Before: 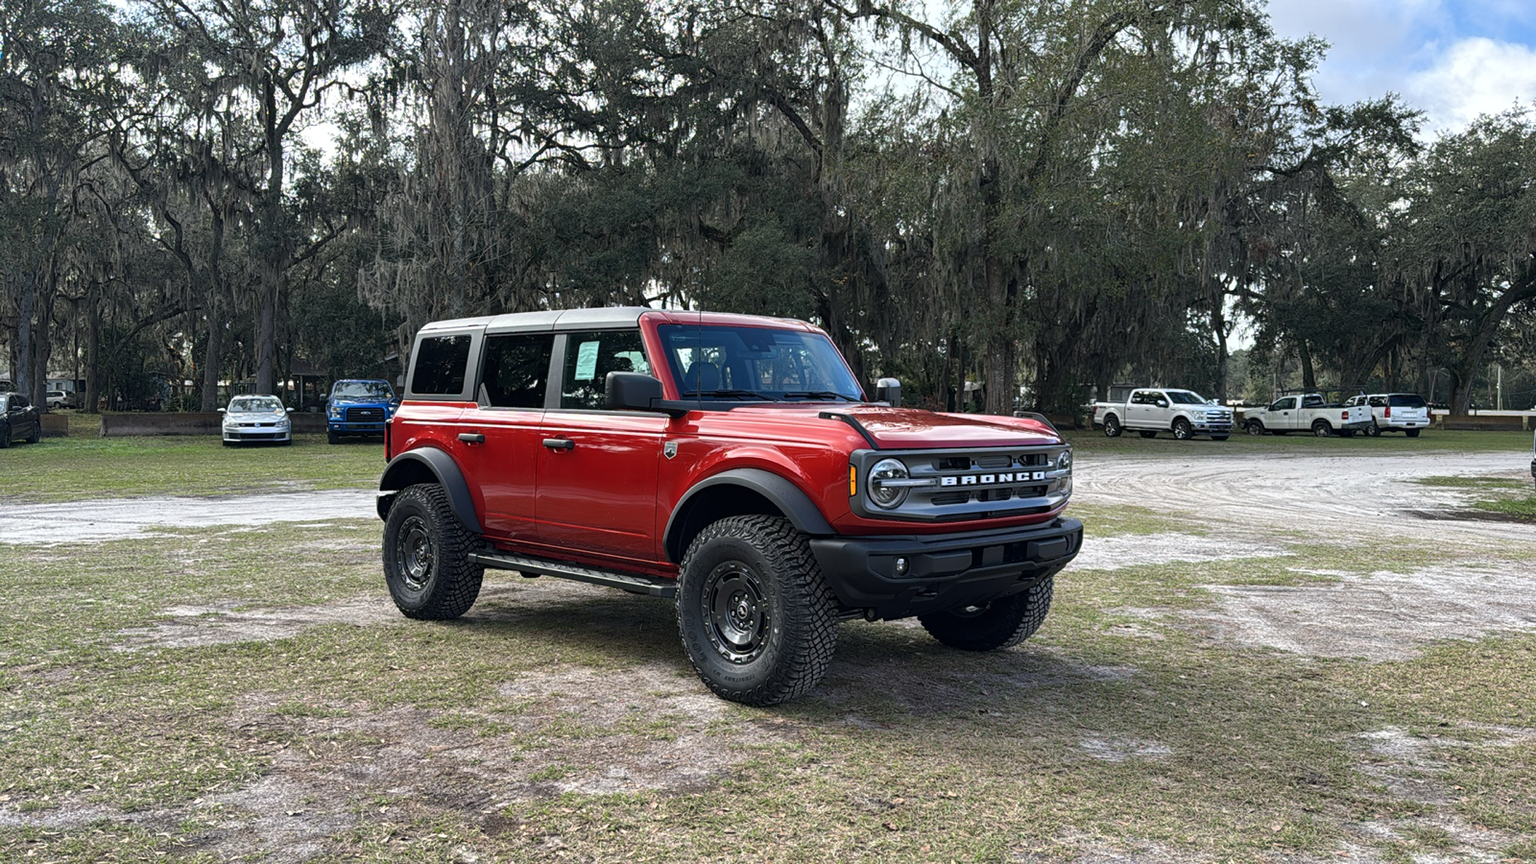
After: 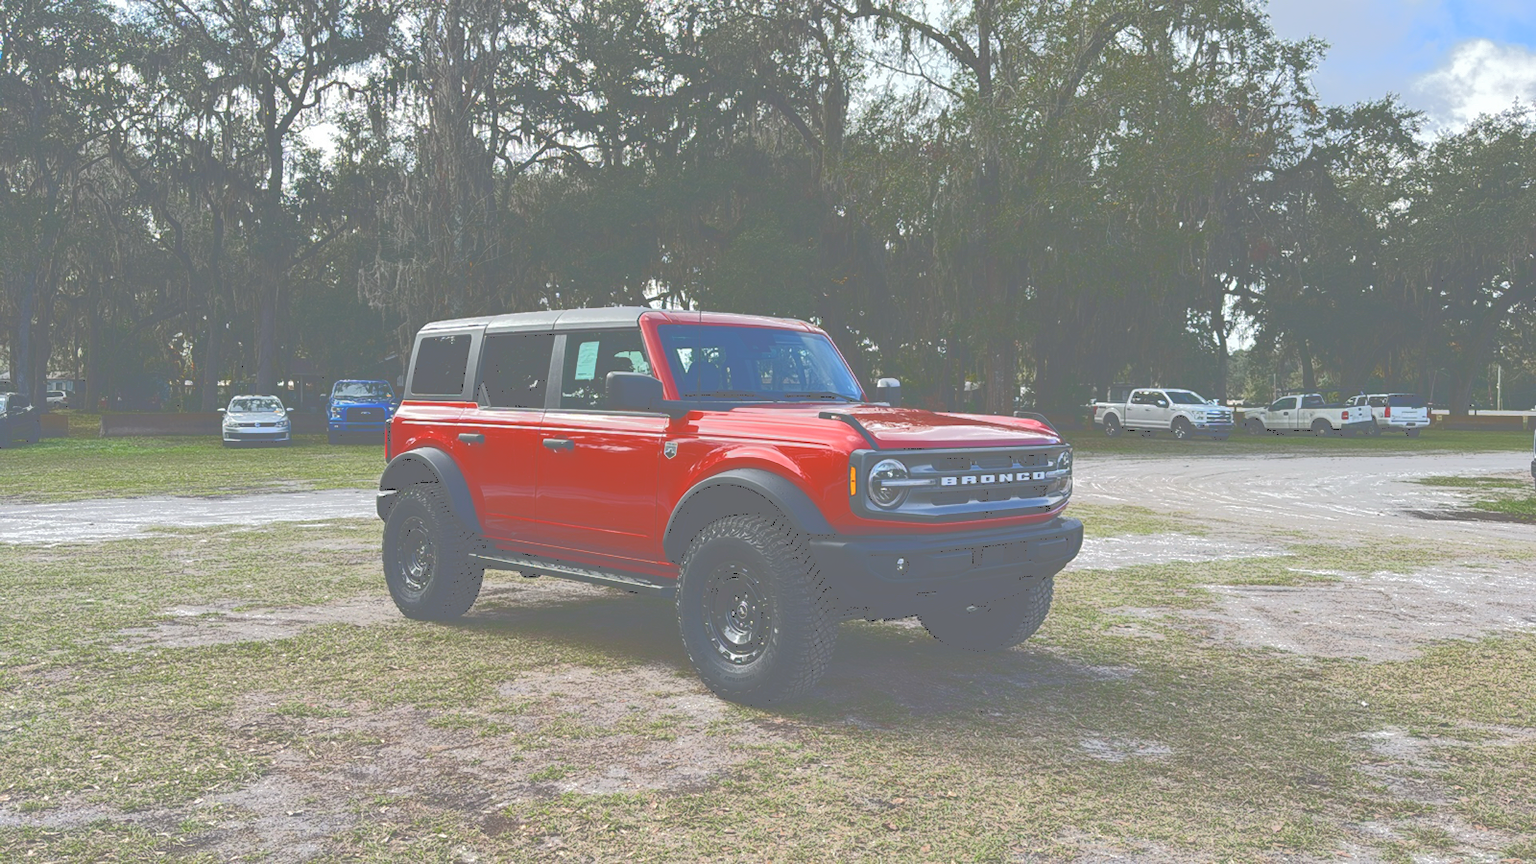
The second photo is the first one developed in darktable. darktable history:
tone curve: curves: ch0 [(0, 0) (0.003, 0.437) (0.011, 0.438) (0.025, 0.441) (0.044, 0.441) (0.069, 0.441) (0.1, 0.444) (0.136, 0.447) (0.177, 0.452) (0.224, 0.457) (0.277, 0.466) (0.335, 0.485) (0.399, 0.514) (0.468, 0.558) (0.543, 0.616) (0.623, 0.686) (0.709, 0.76) (0.801, 0.803) (0.898, 0.825) (1, 1)], color space Lab, independent channels, preserve colors none
